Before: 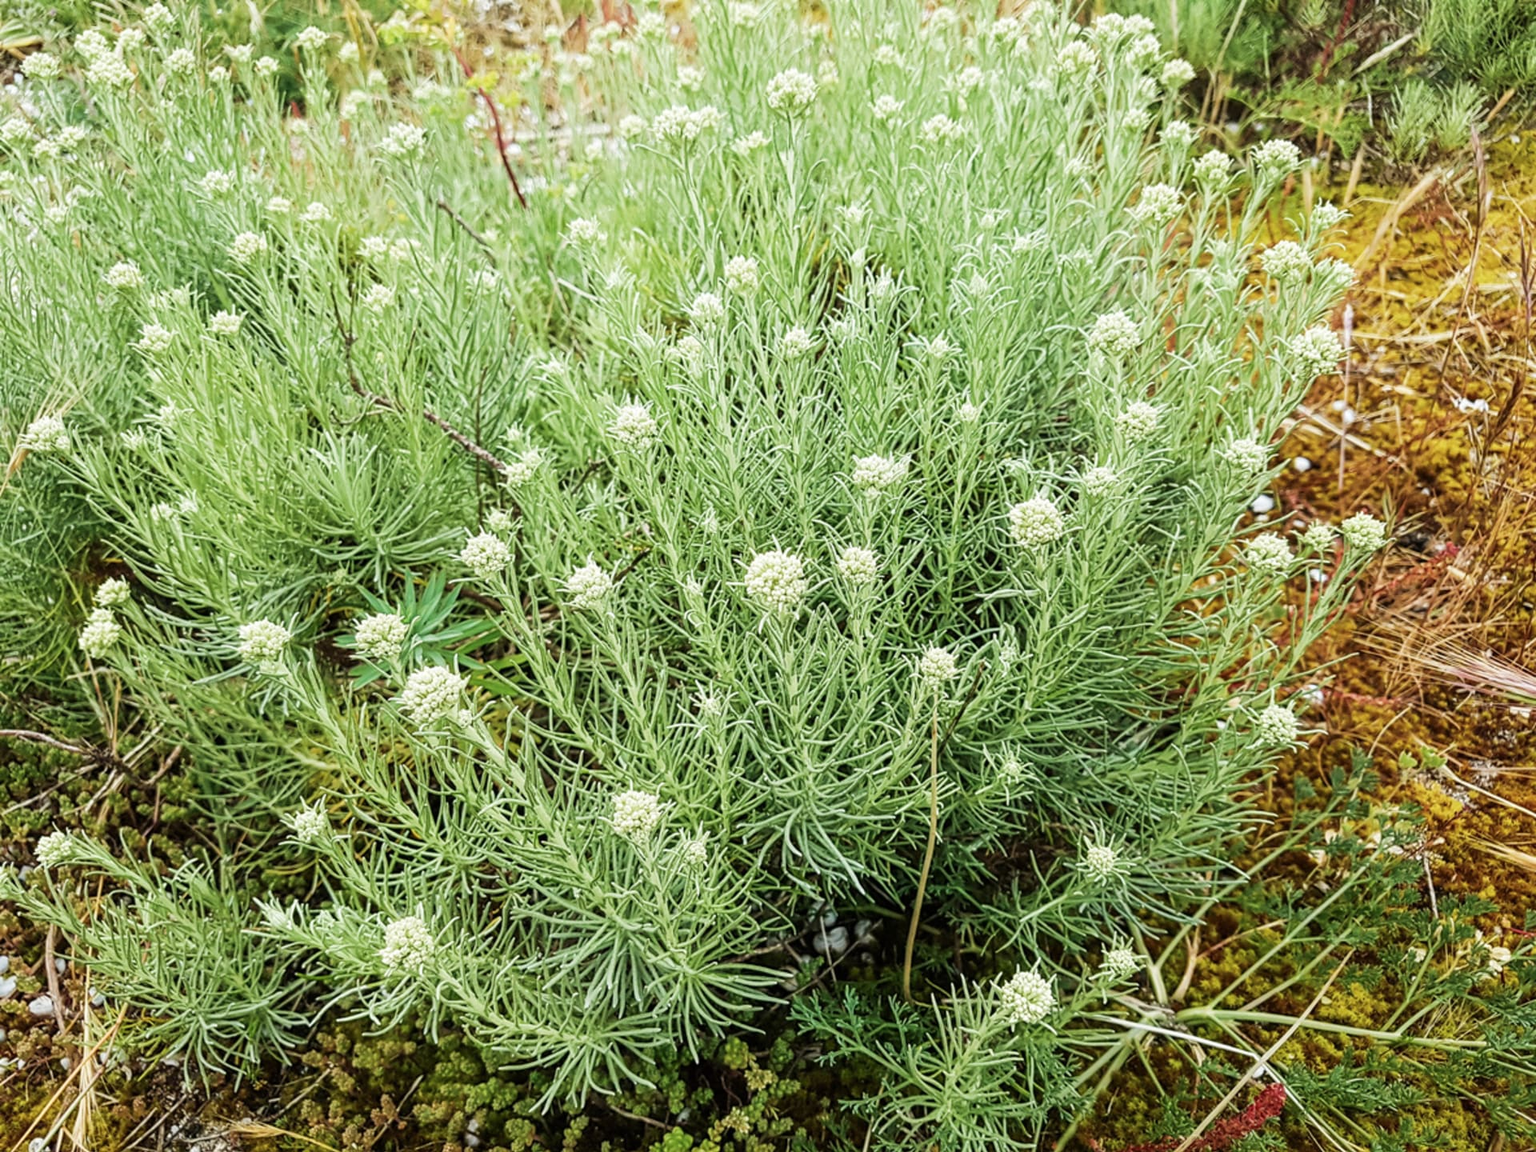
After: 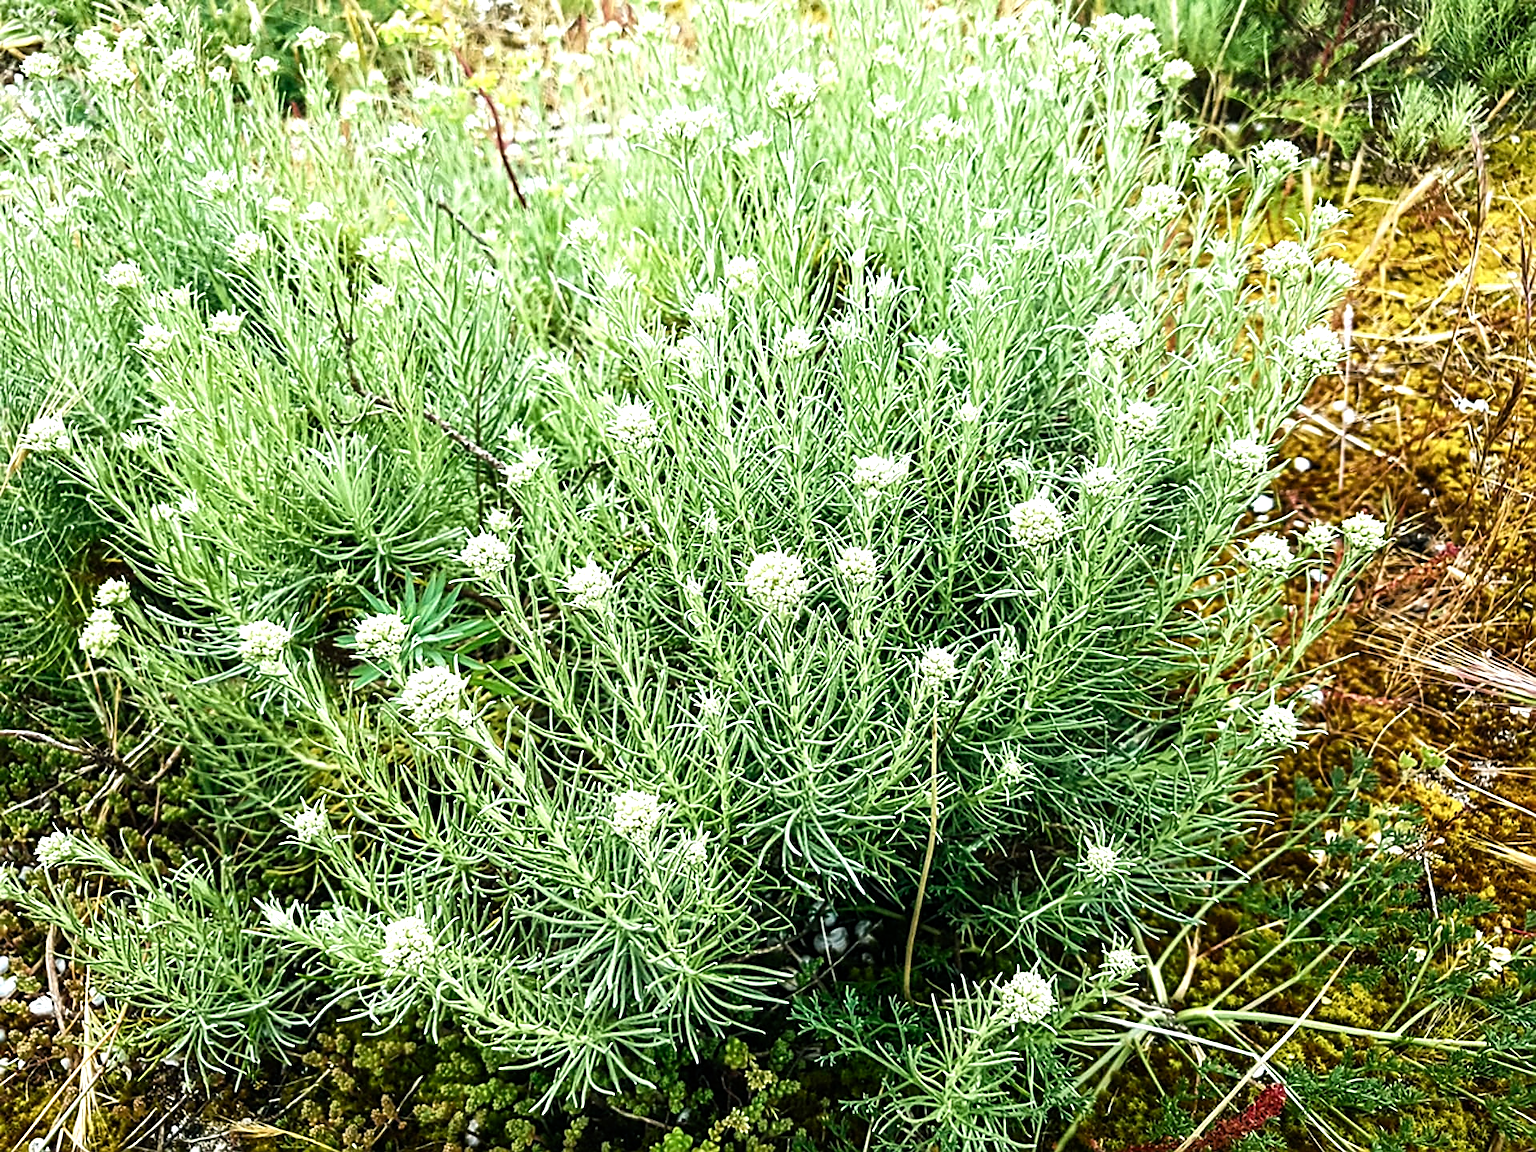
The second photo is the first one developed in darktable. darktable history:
color balance rgb: power › luminance -7.885%, power › chroma 1.124%, power › hue 217.18°, highlights gain › luminance 14.641%, perceptual saturation grading › global saturation 20%, perceptual saturation grading › highlights -25.193%, perceptual saturation grading › shadows 24.859%, perceptual brilliance grading › global brilliance 15.454%, perceptual brilliance grading › shadows -34.424%
sharpen: on, module defaults
